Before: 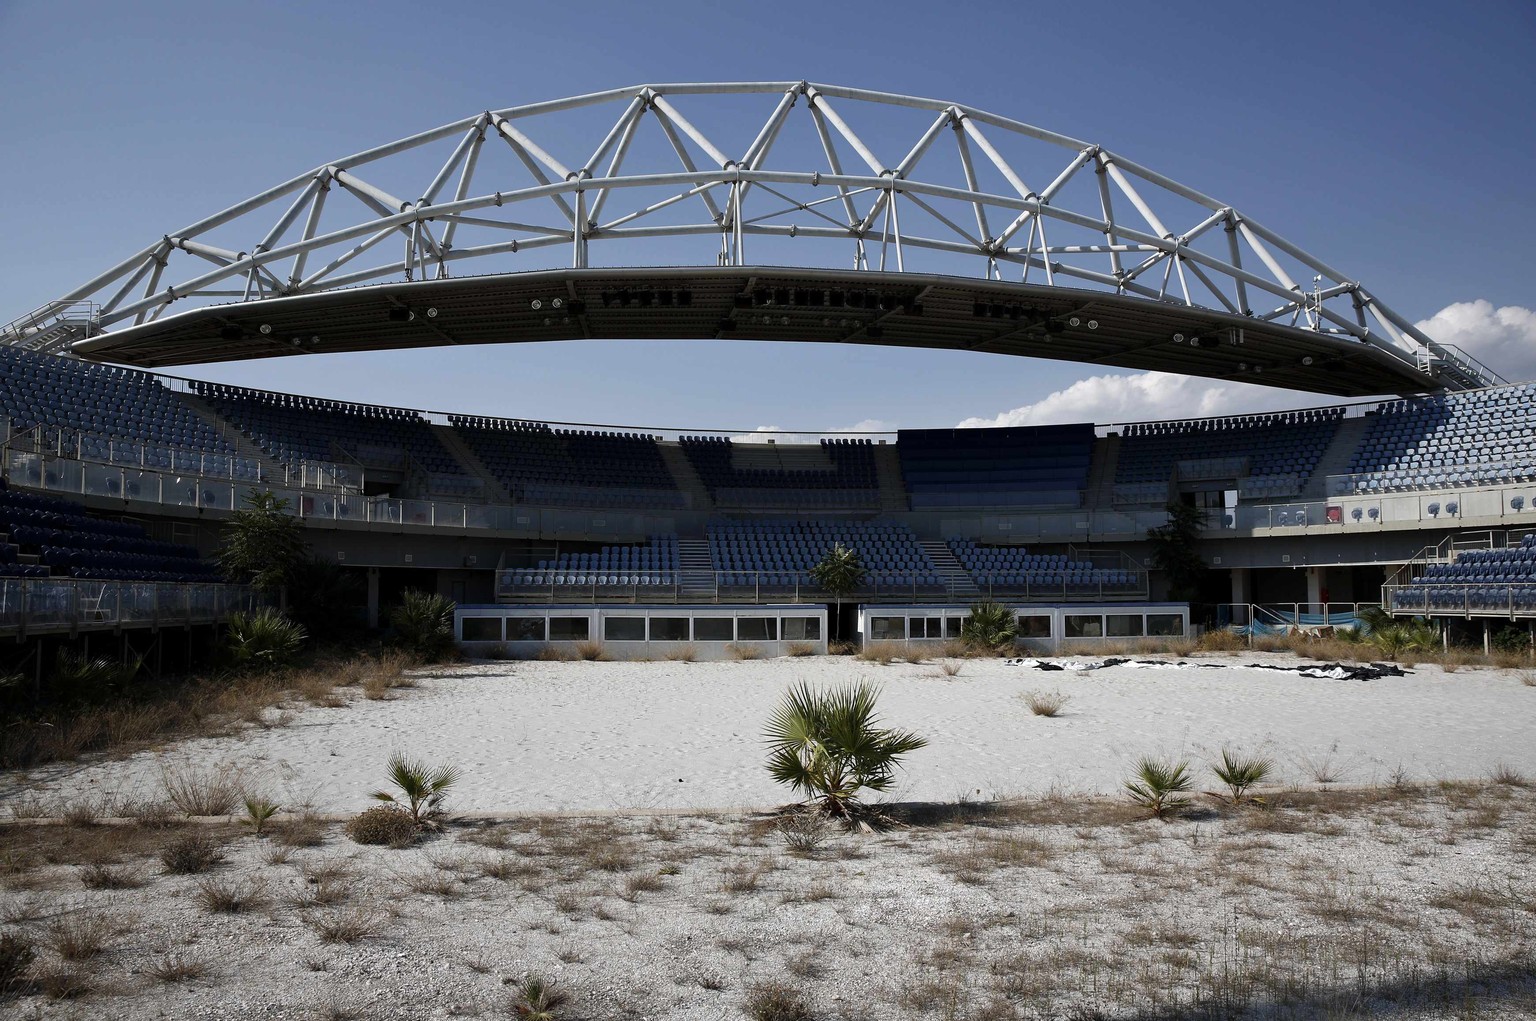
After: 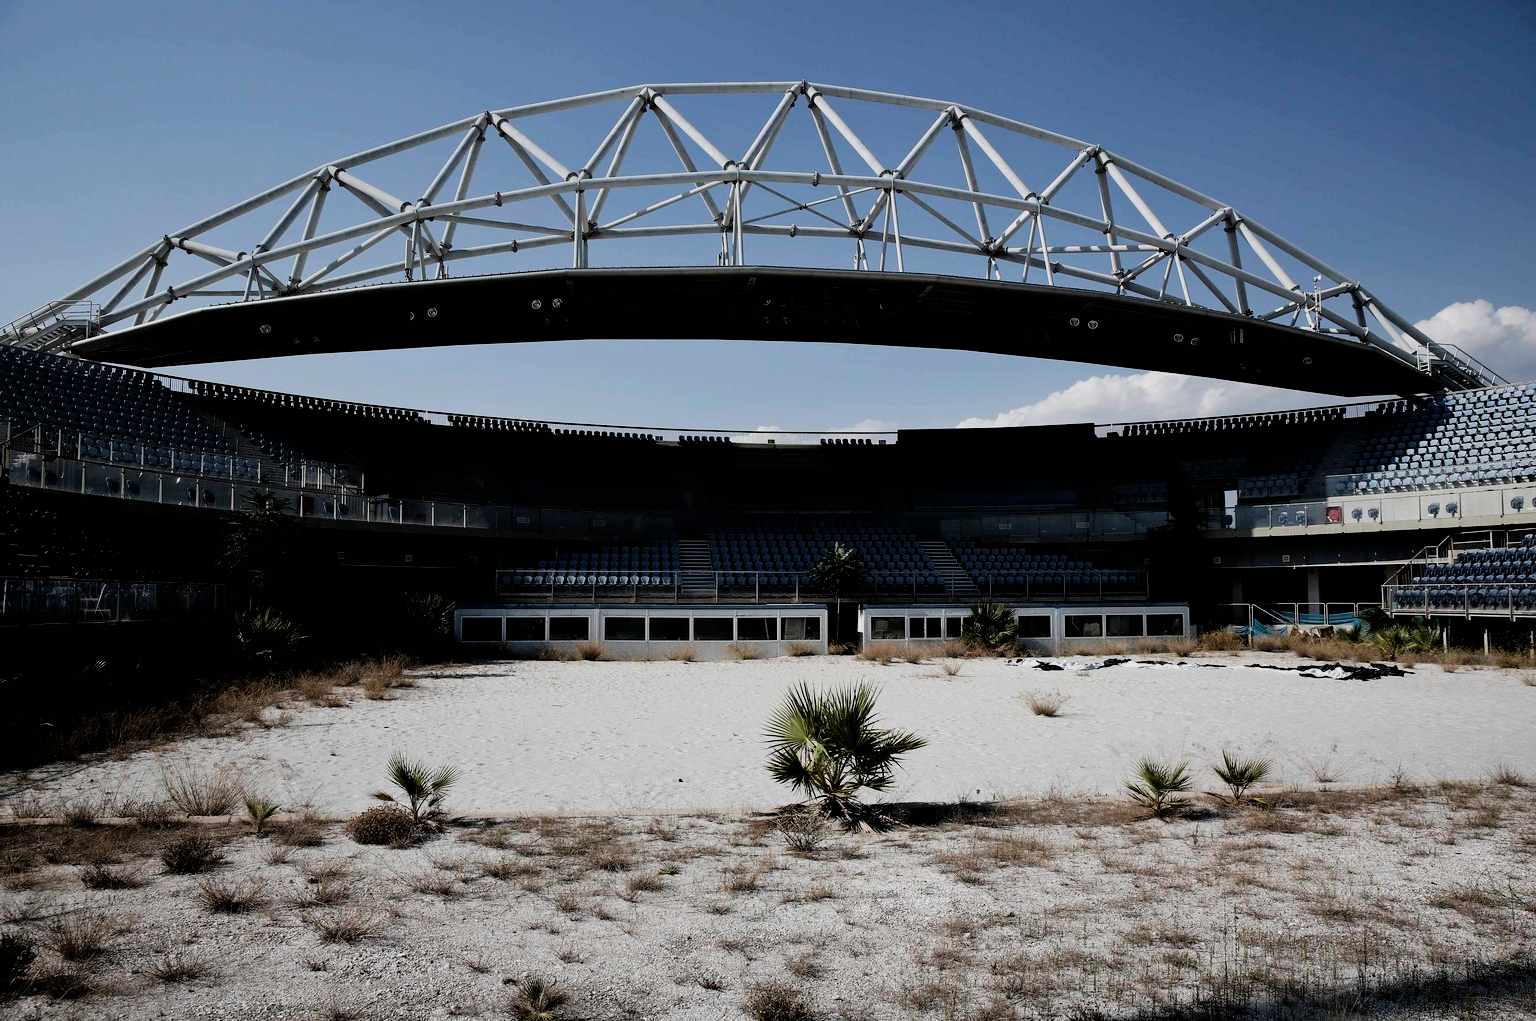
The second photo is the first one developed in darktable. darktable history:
filmic rgb: black relative exposure -5.1 EV, white relative exposure 3.56 EV, hardness 3.19, contrast 1.198, highlights saturation mix -49.14%
exposure: compensate exposure bias true, compensate highlight preservation false
